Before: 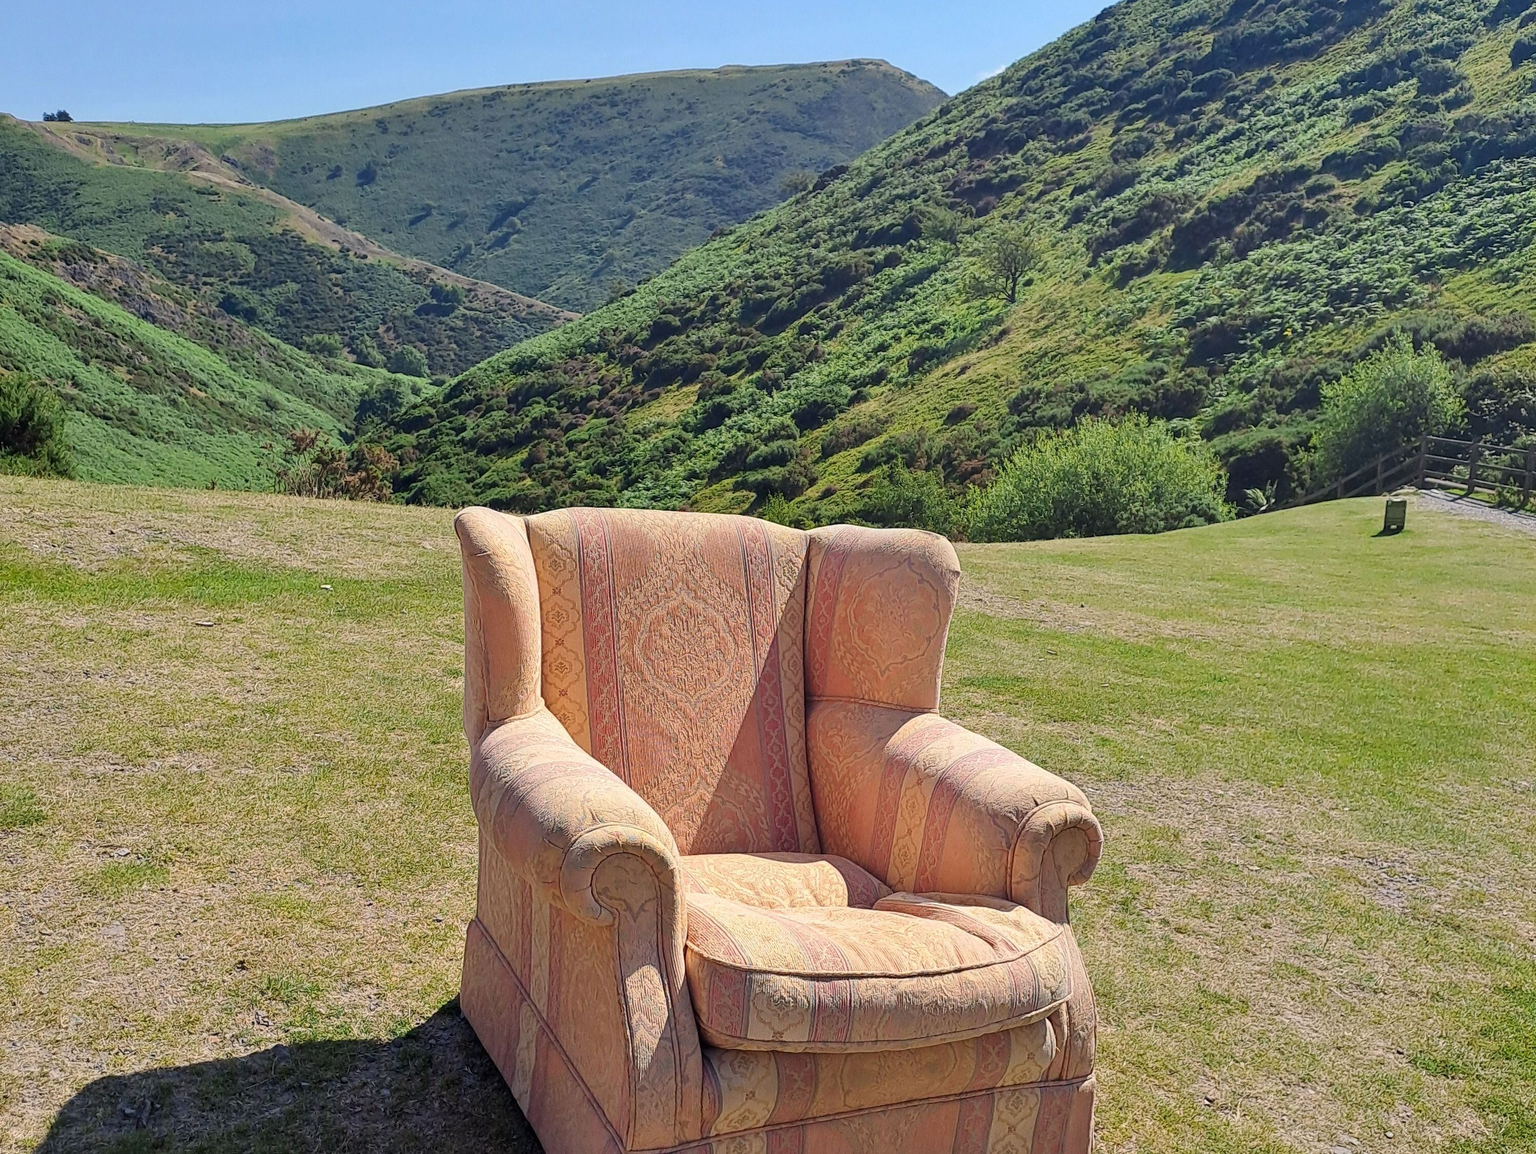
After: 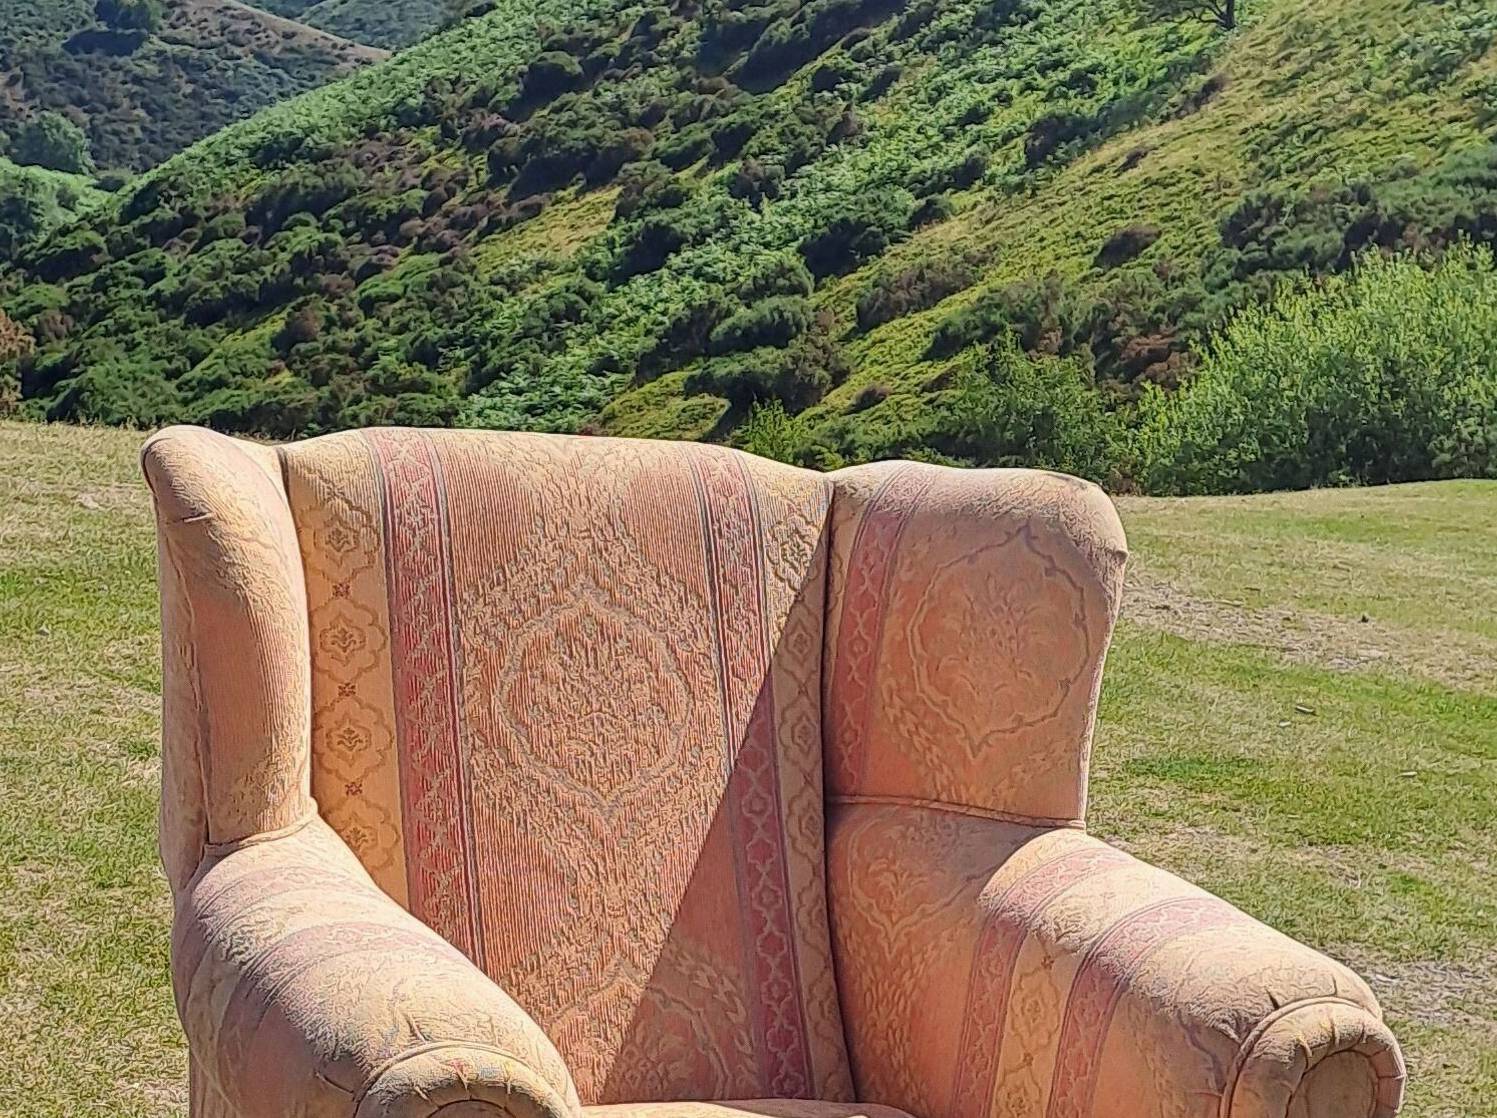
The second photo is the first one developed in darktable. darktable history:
exposure: exposure -0.04 EV, compensate exposure bias true, compensate highlight preservation false
crop: left 24.872%, top 24.971%, right 25.05%, bottom 25.282%
